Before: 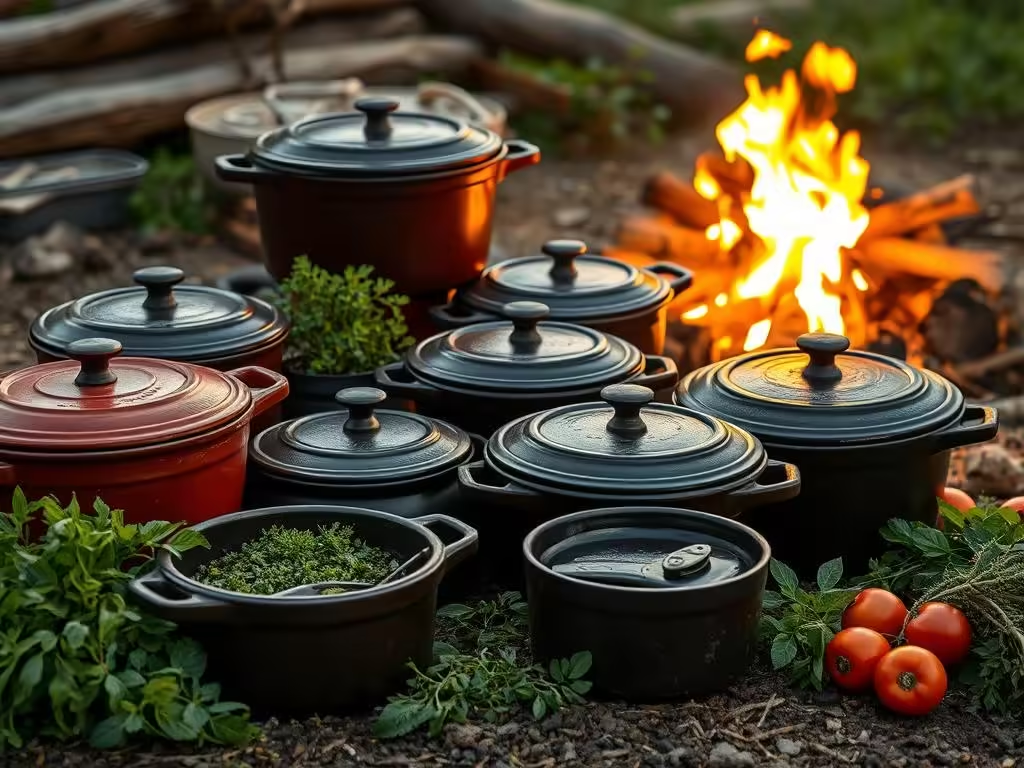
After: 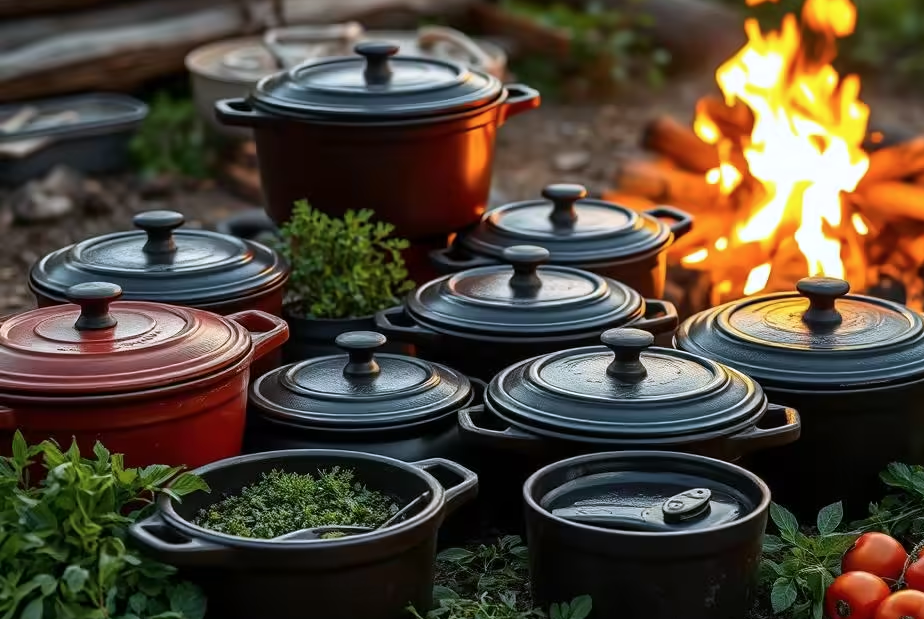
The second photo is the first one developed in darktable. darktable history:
crop: top 7.416%, right 9.697%, bottom 11.962%
color calibration: illuminant as shot in camera, x 0.358, y 0.373, temperature 4628.91 K
